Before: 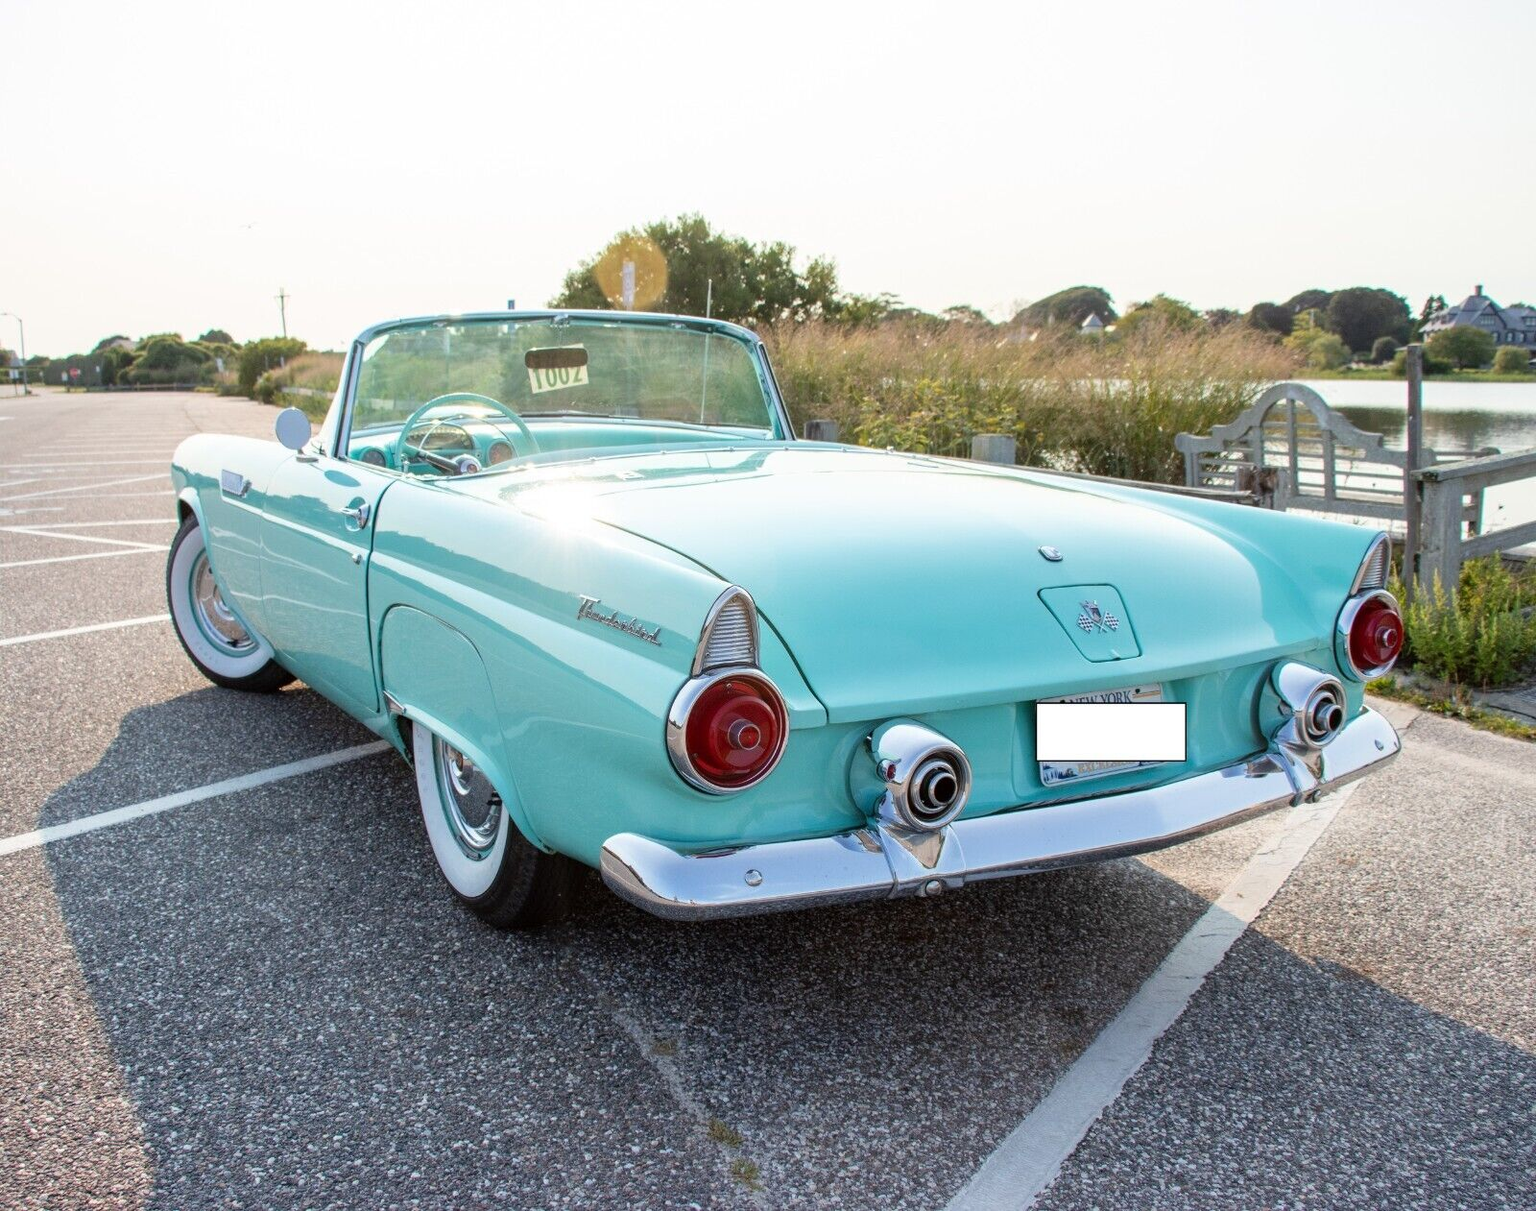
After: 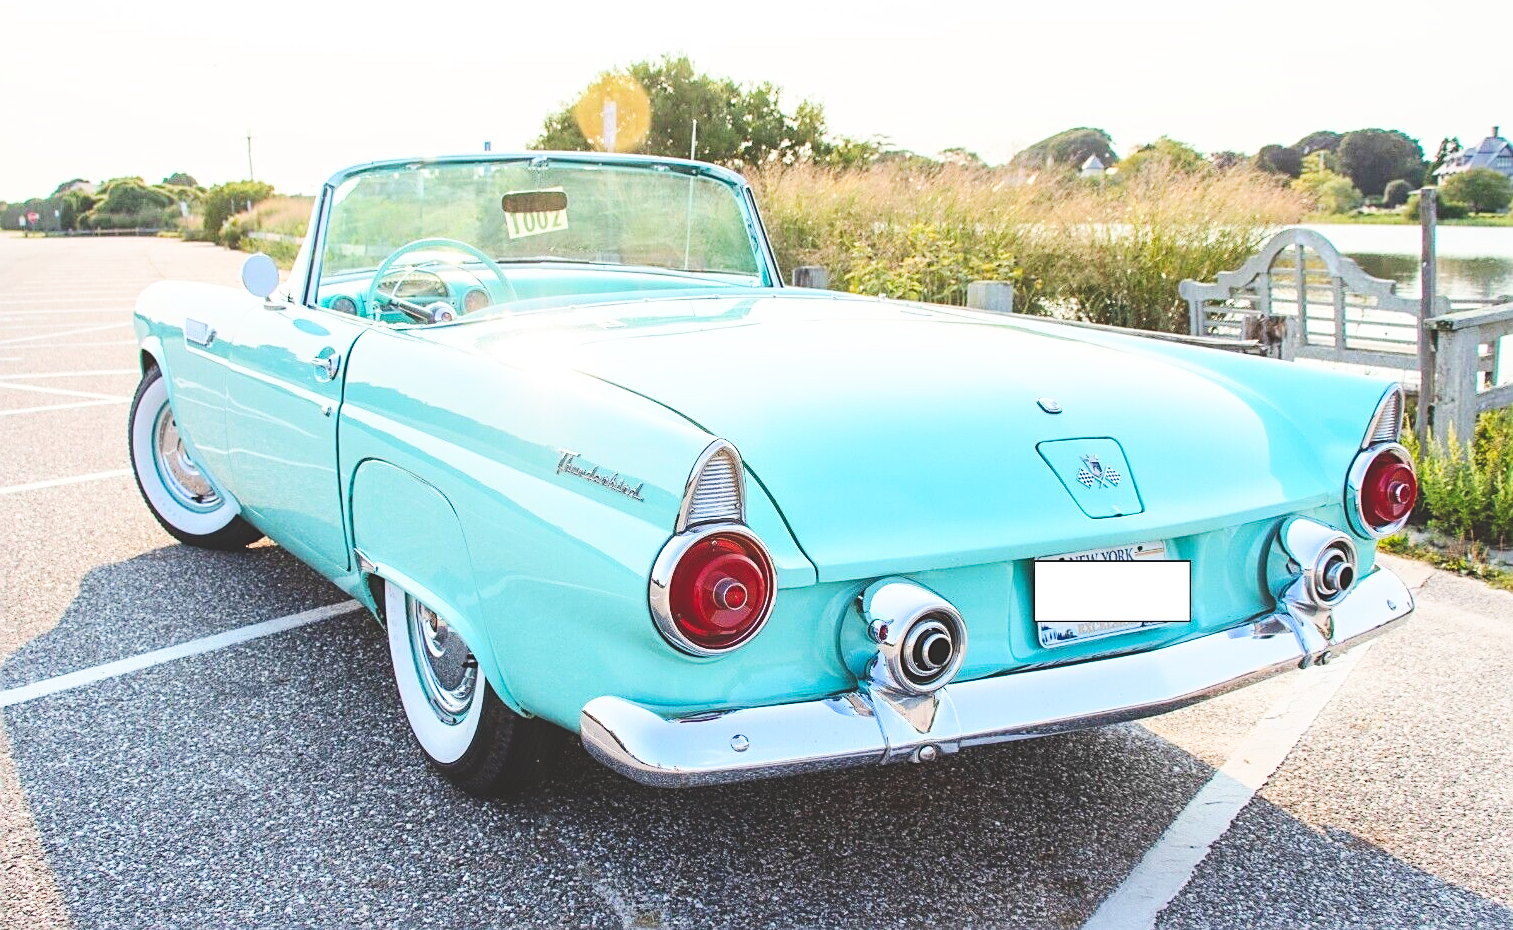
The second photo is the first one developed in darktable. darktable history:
base curve: curves: ch0 [(0, 0) (0.036, 0.025) (0.121, 0.166) (0.206, 0.329) (0.605, 0.79) (1, 1)], preserve colors none
crop and rotate: left 2.916%, top 13.625%, right 2.485%, bottom 12.598%
tone equalizer: edges refinement/feathering 500, mask exposure compensation -1.57 EV, preserve details no
exposure: black level correction -0.03, compensate highlight preservation false
shadows and highlights: shadows 25.79, highlights -24.83
contrast brightness saturation: contrast 0.204, brightness 0.159, saturation 0.229
sharpen: on, module defaults
